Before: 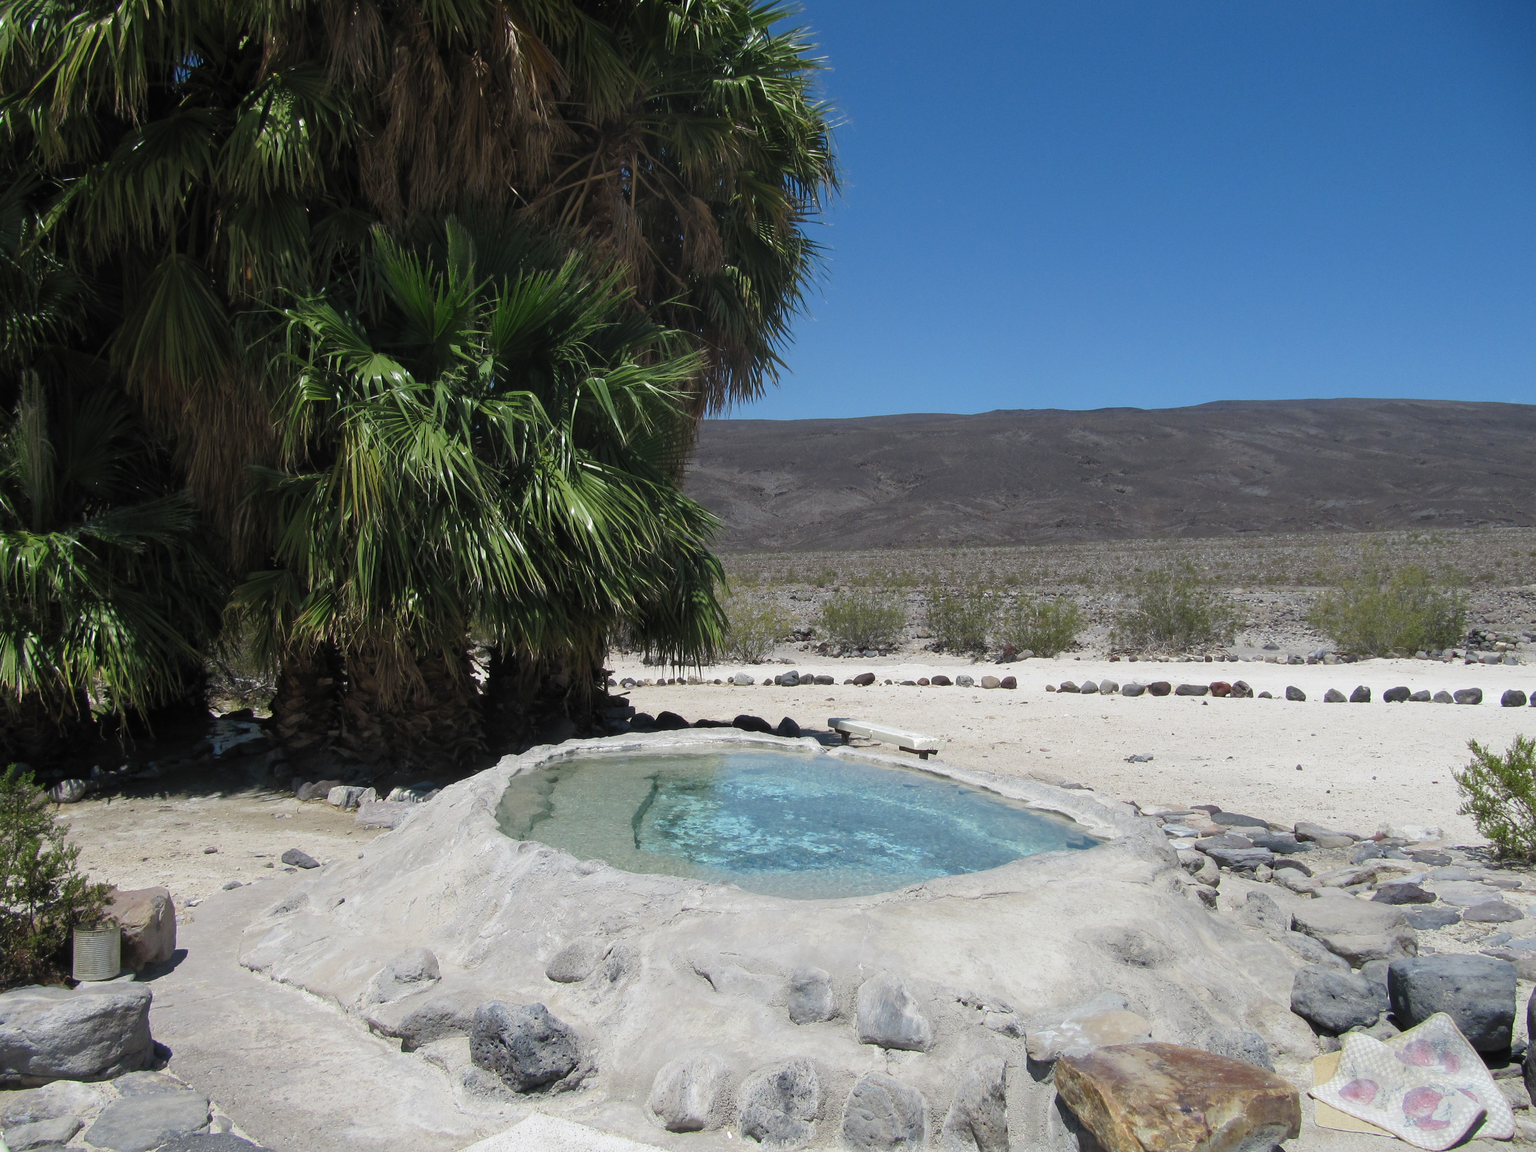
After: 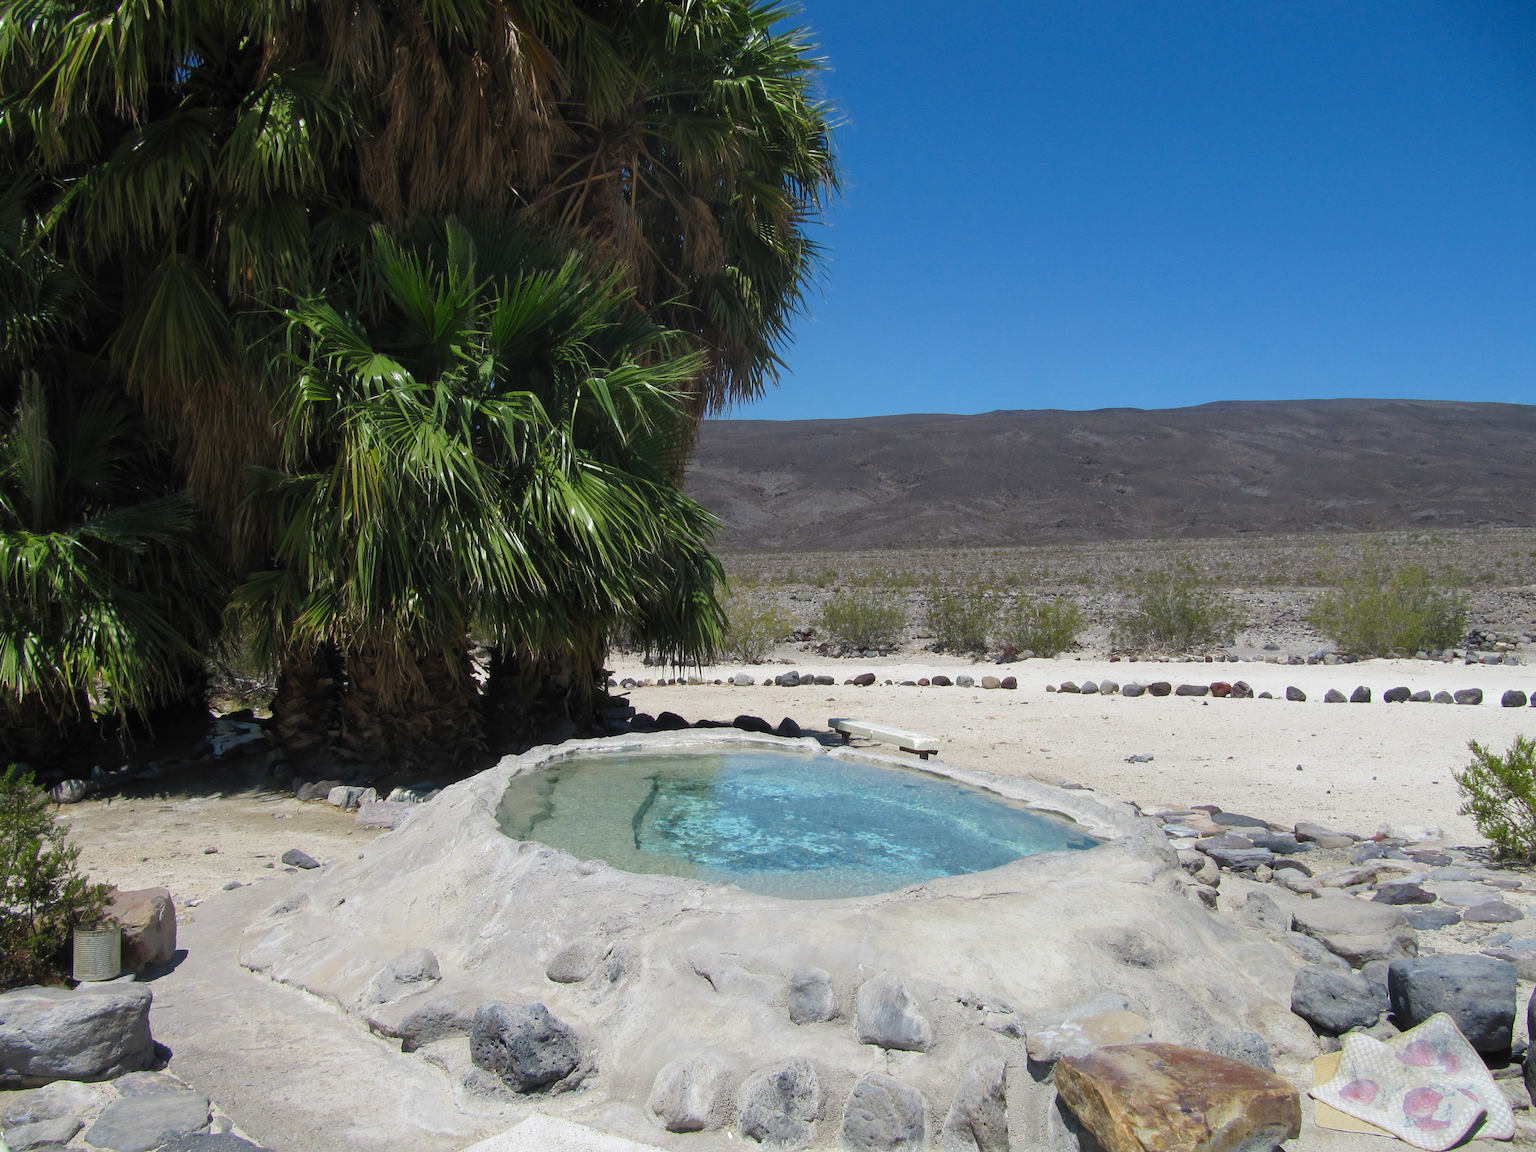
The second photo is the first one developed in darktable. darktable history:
color balance rgb: perceptual saturation grading › global saturation 10.135%, global vibrance 21.215%
